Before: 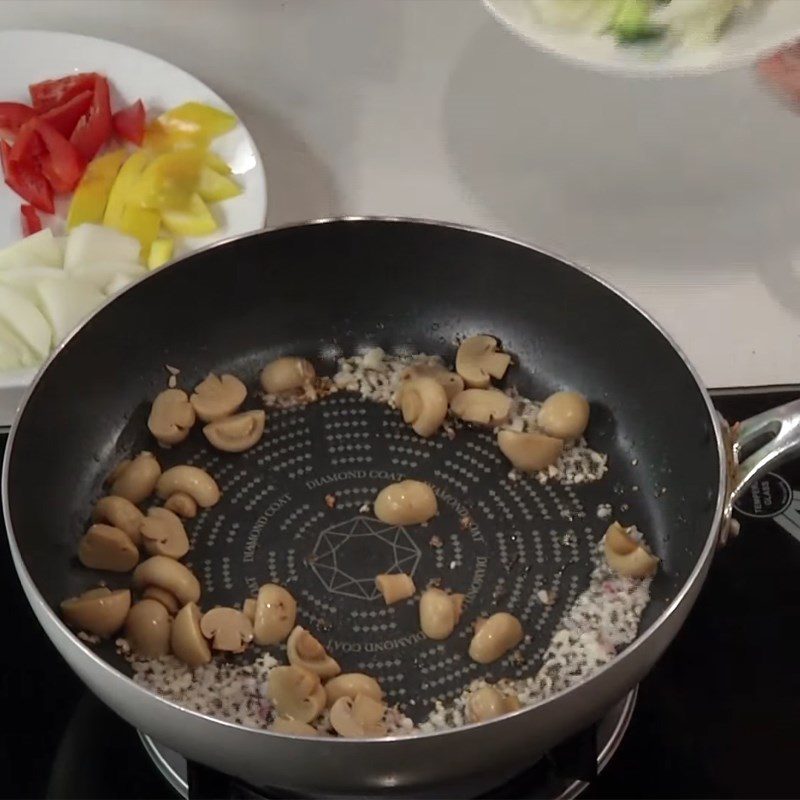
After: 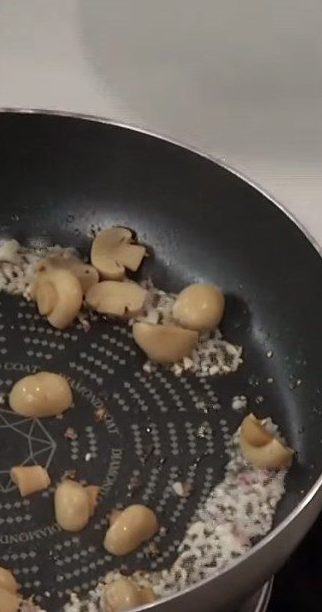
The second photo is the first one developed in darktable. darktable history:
crop: left 45.635%, top 13.597%, right 14.059%, bottom 9.8%
